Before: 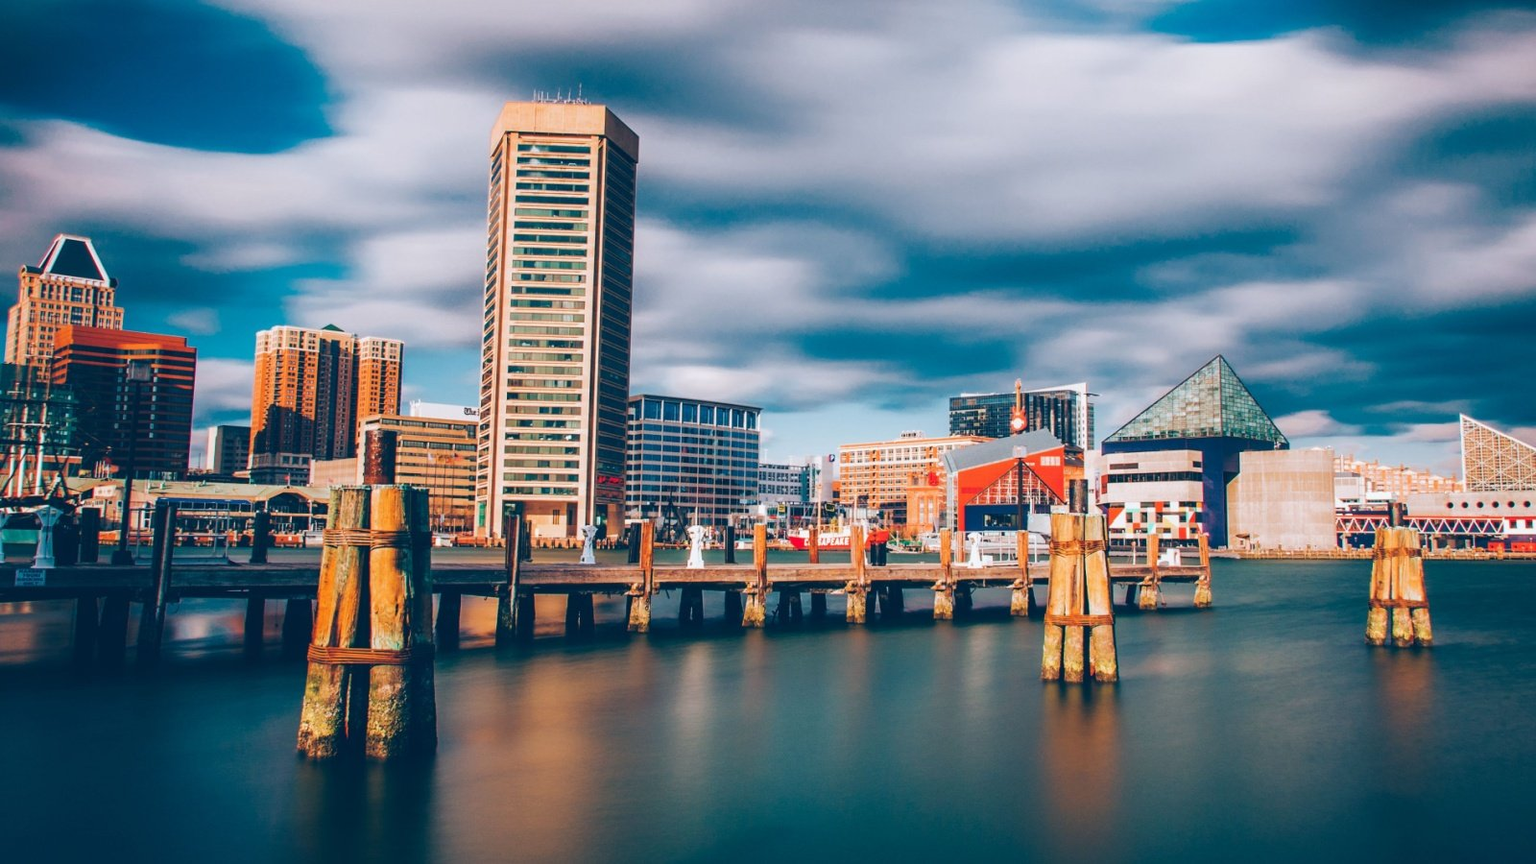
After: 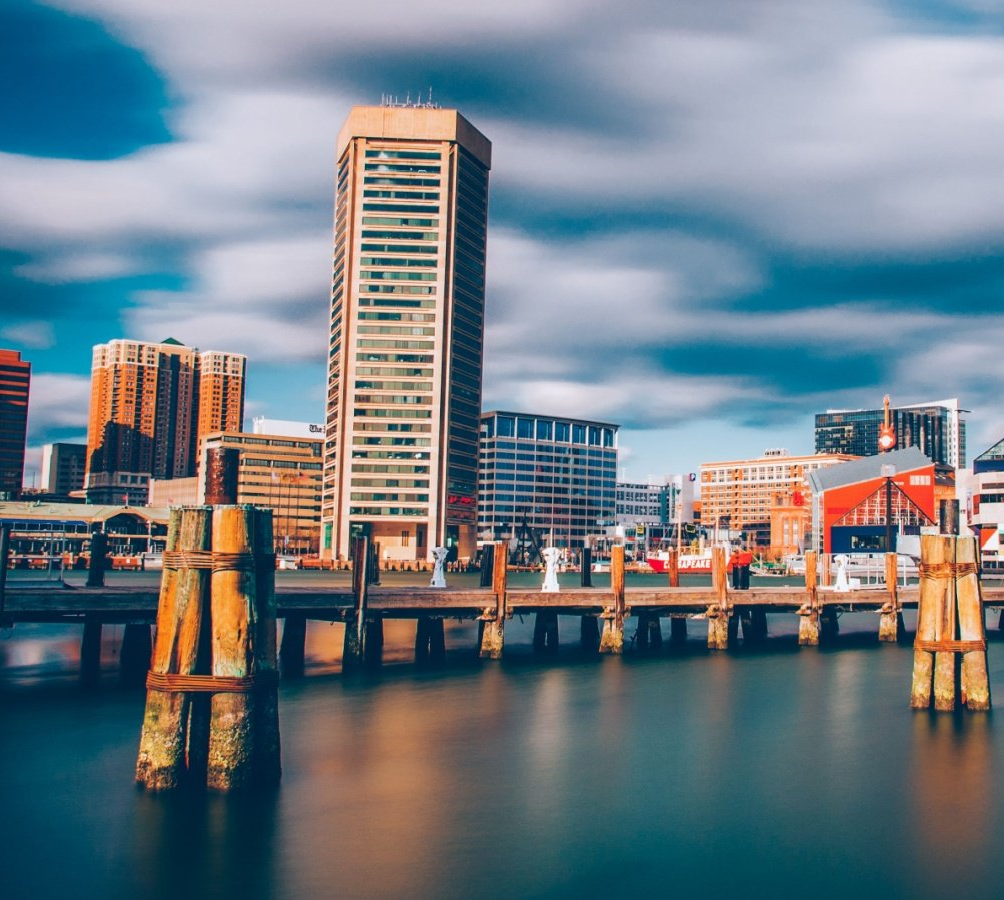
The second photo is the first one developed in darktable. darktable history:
crop: left 10.882%, right 26.366%
base curve: exposure shift 0.585, preserve colors none
